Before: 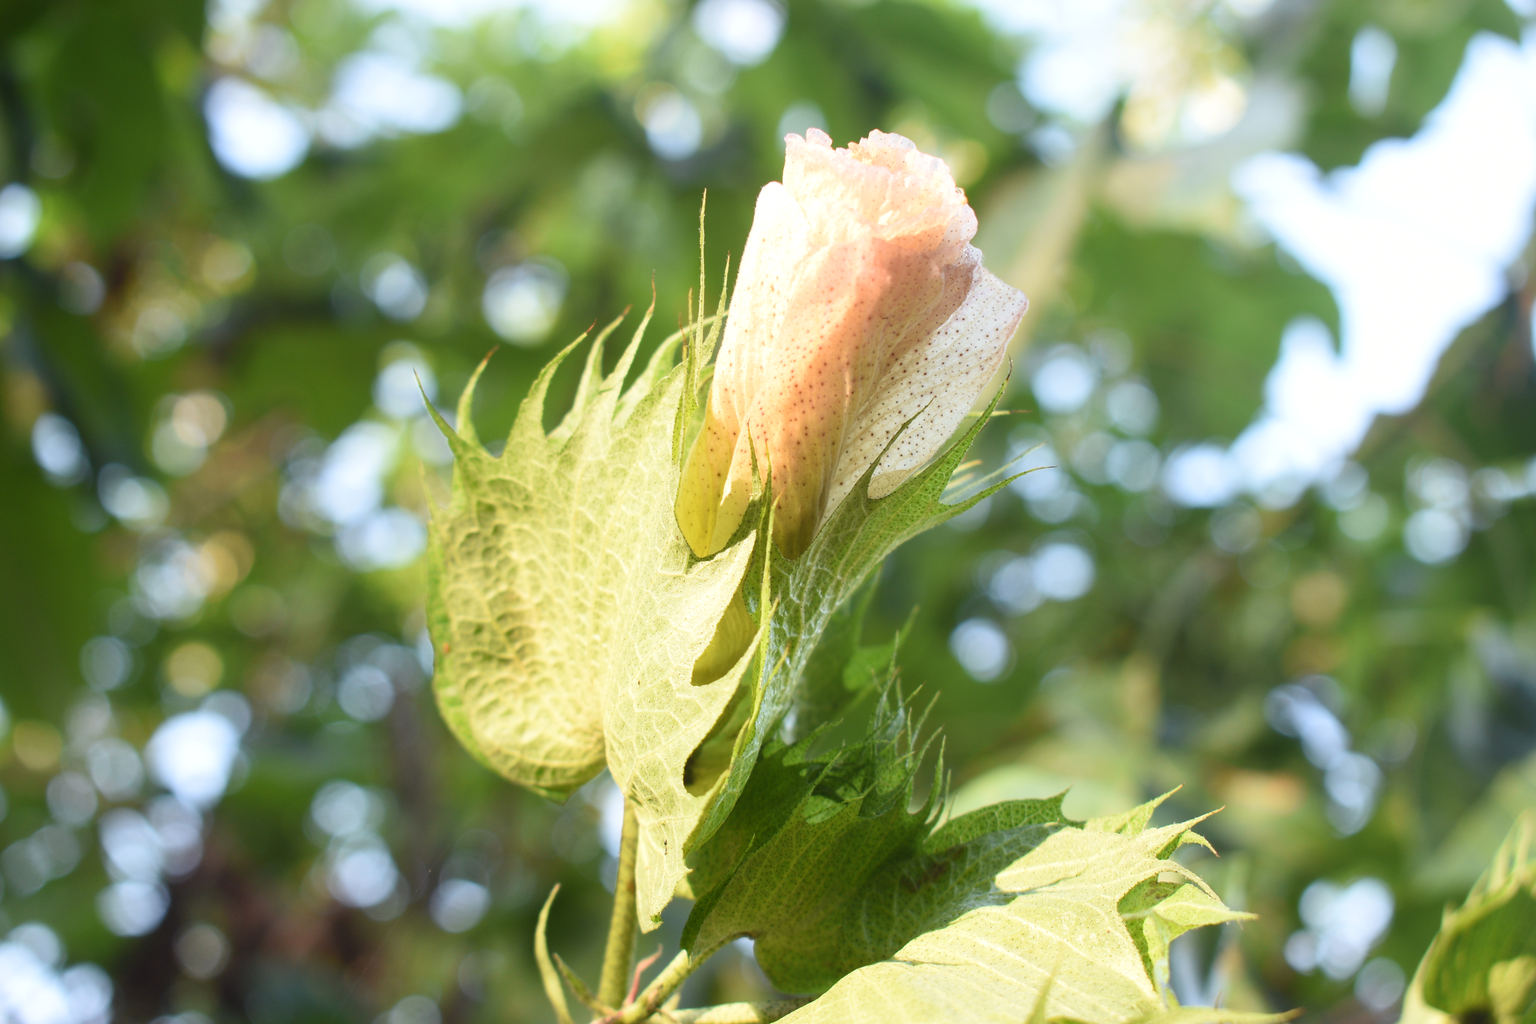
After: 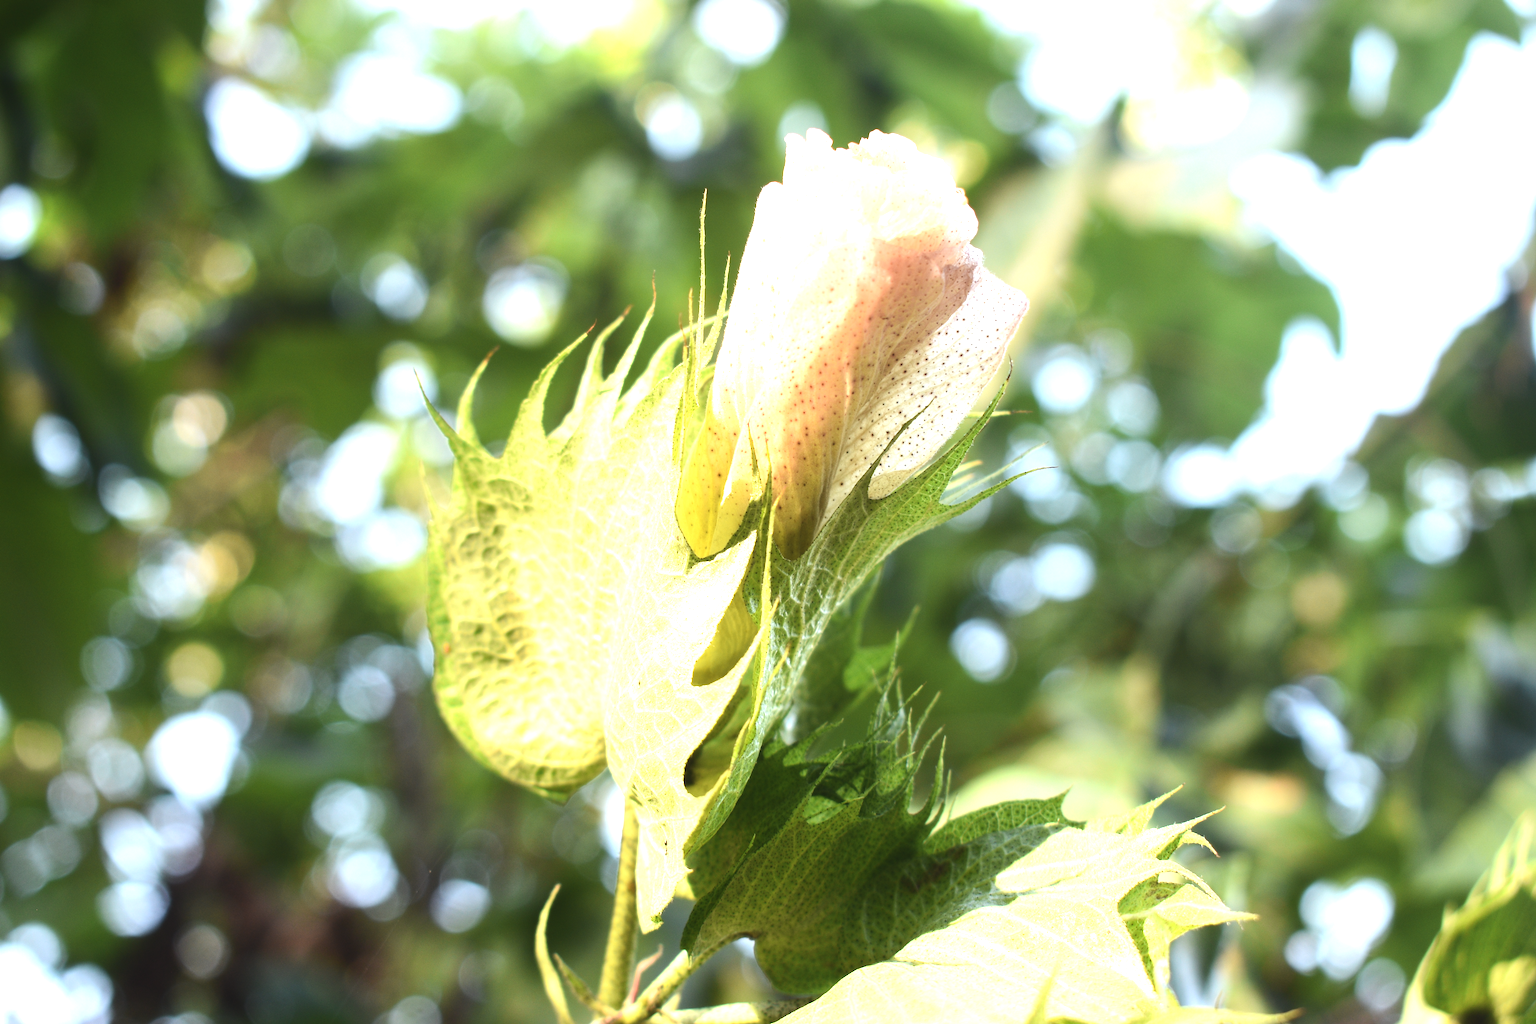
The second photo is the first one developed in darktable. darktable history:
exposure: black level correction -0.005, exposure 0.054 EV, compensate highlight preservation false
tone equalizer: -8 EV -0.75 EV, -7 EV -0.7 EV, -6 EV -0.6 EV, -5 EV -0.4 EV, -3 EV 0.4 EV, -2 EV 0.6 EV, -1 EV 0.7 EV, +0 EV 0.75 EV, edges refinement/feathering 500, mask exposure compensation -1.57 EV, preserve details no
color balance rgb: on, module defaults
